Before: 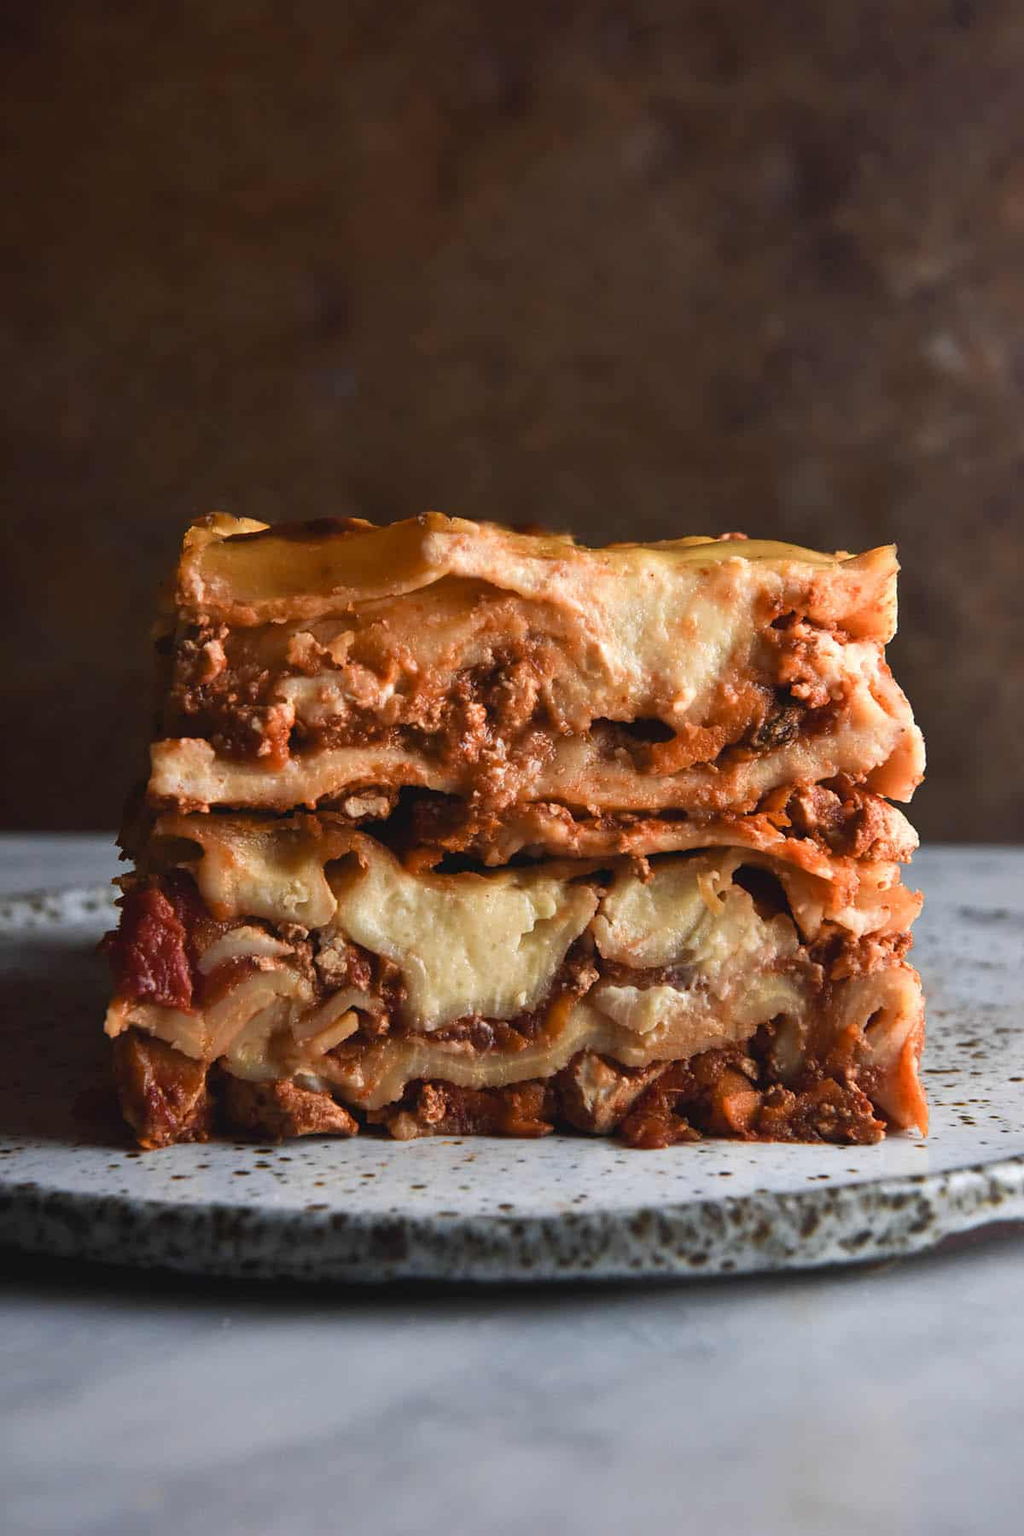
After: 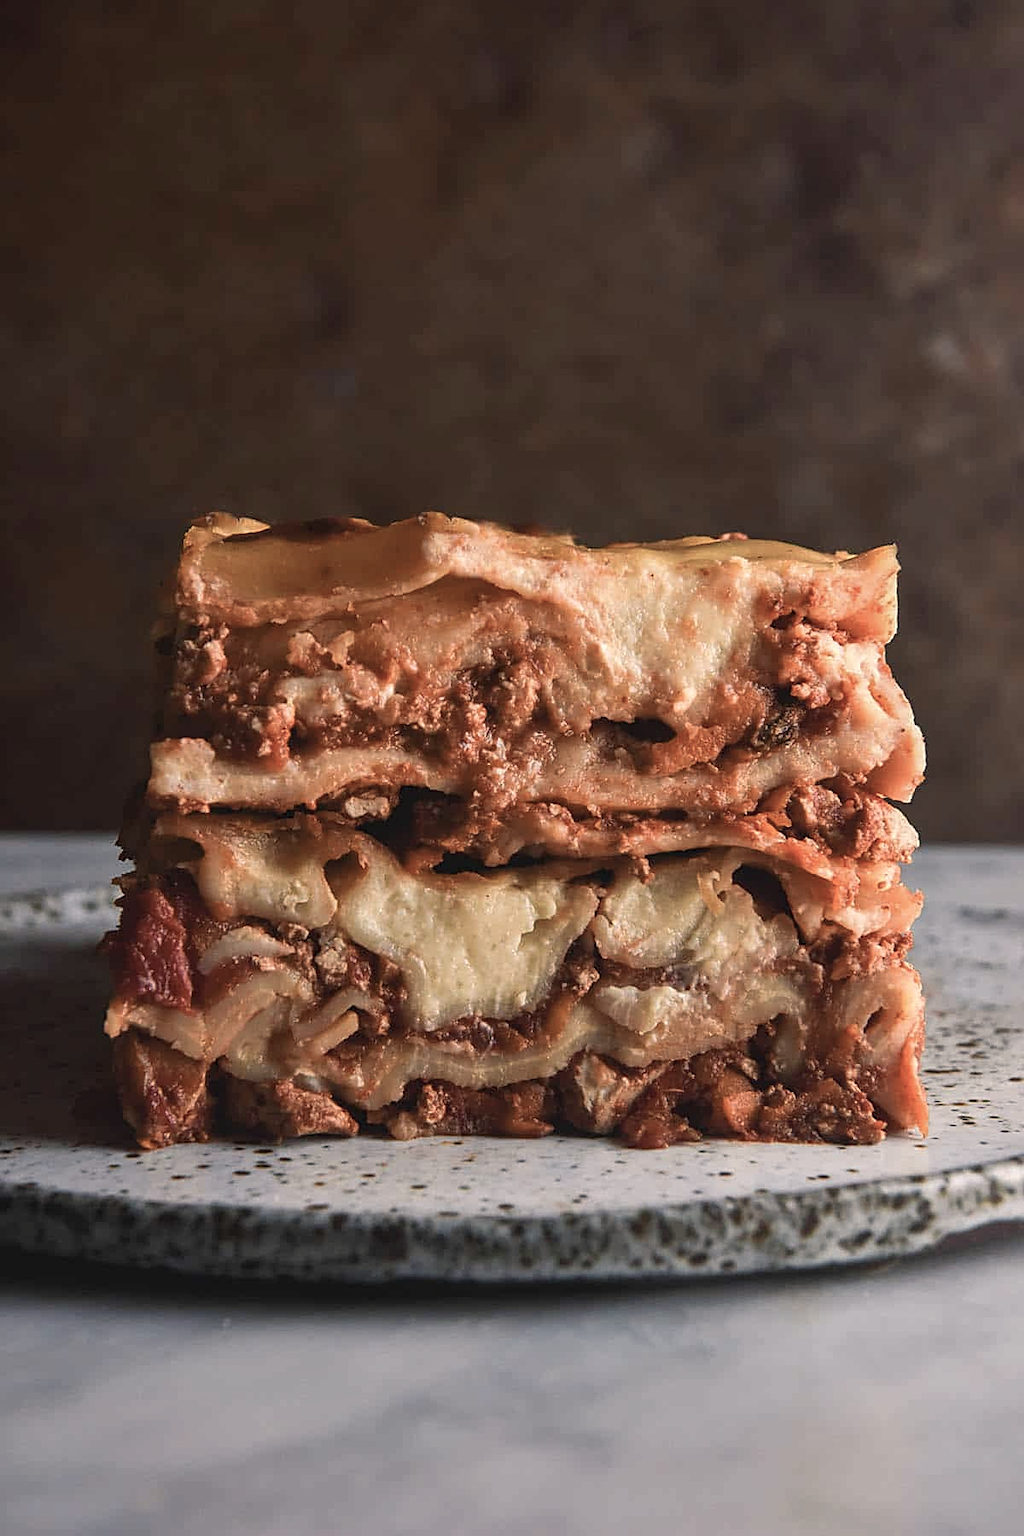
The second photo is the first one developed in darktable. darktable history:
local contrast: detail 109%
sharpen: on, module defaults
color balance rgb: highlights gain › chroma 3.023%, highlights gain › hue 60.24°, perceptual saturation grading › global saturation -26.841%
